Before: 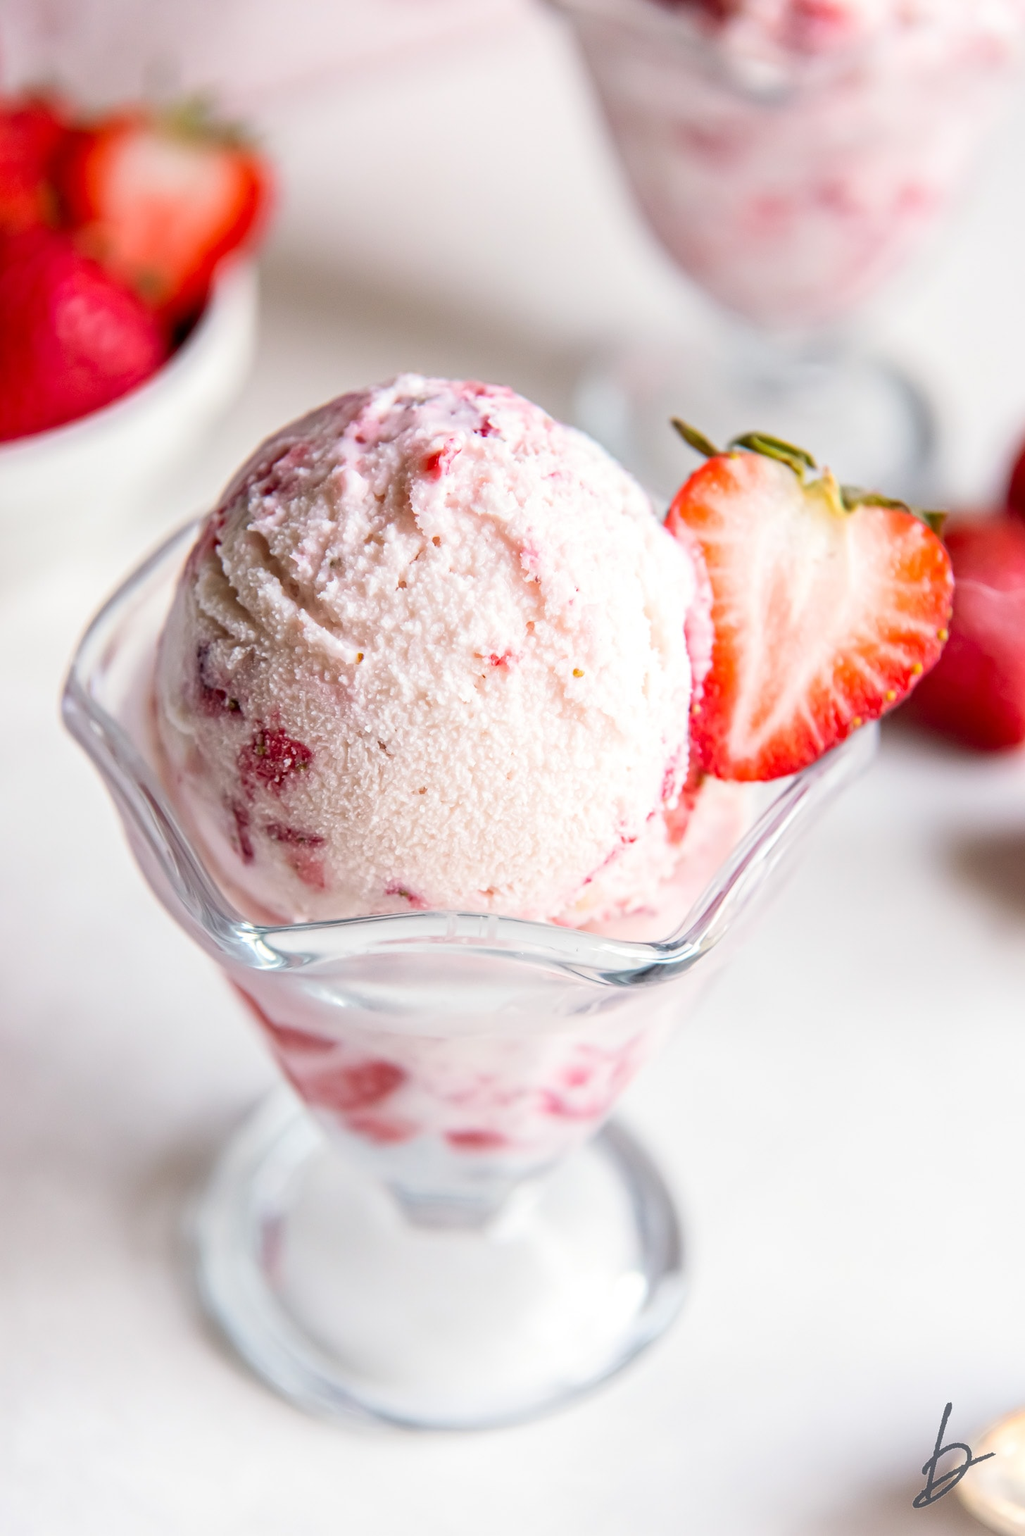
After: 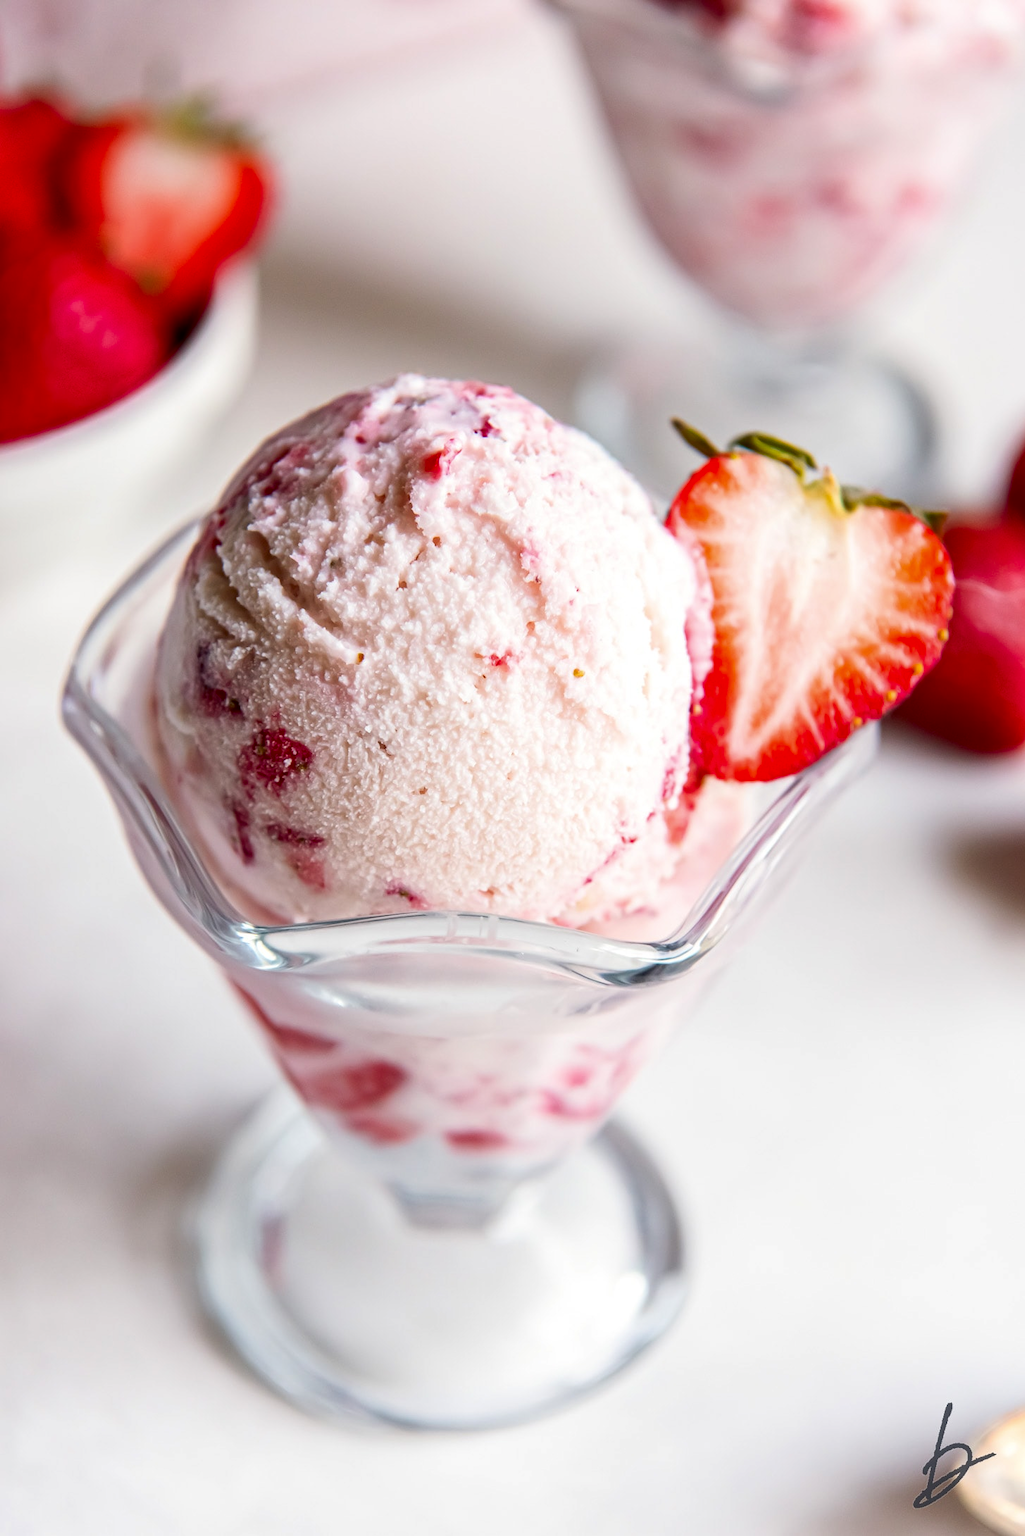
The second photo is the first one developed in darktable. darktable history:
contrast brightness saturation: contrast 0.069, brightness -0.154, saturation 0.112
